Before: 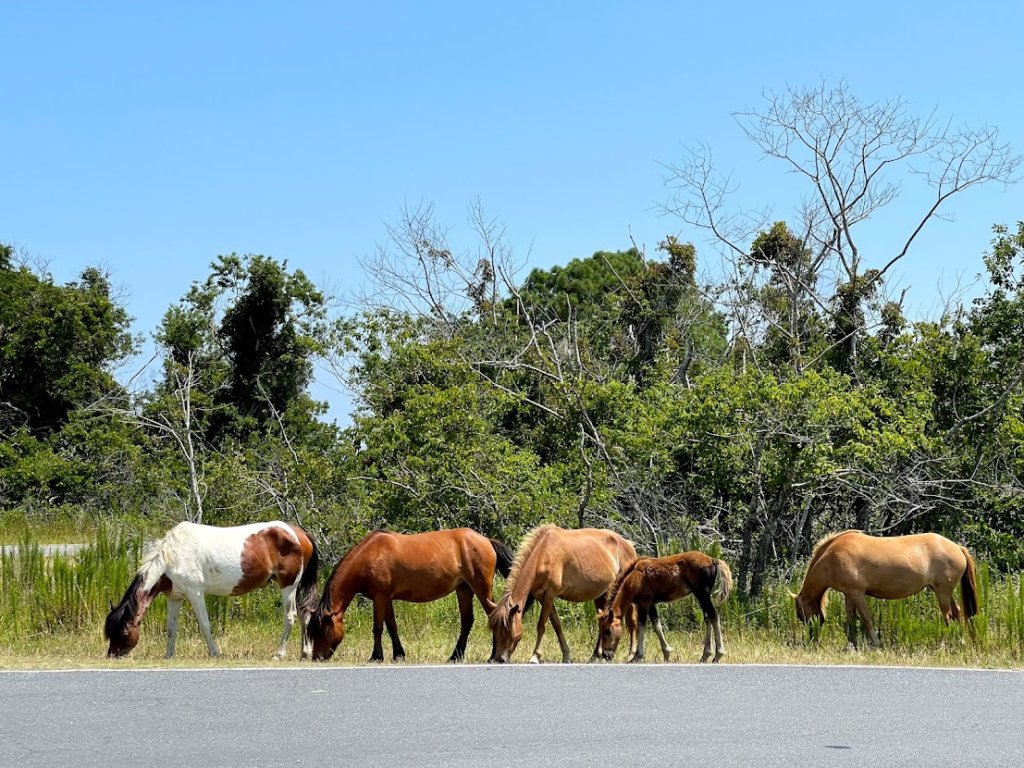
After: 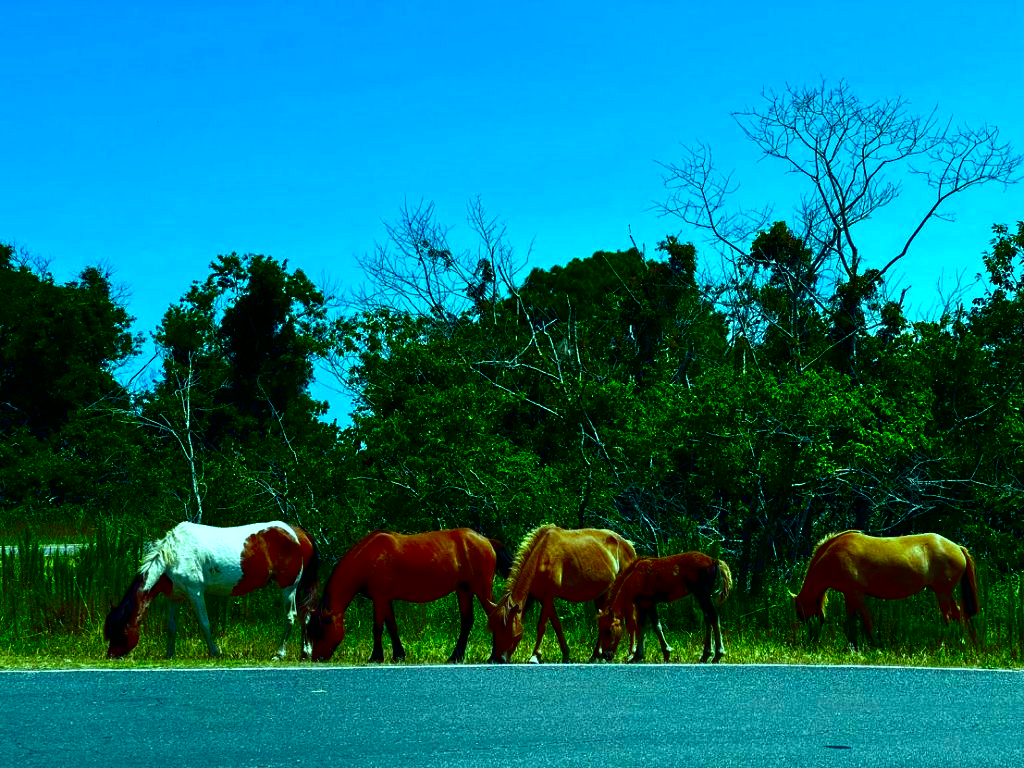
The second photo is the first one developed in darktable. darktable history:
color balance: mode lift, gamma, gain (sRGB), lift [0.997, 0.979, 1.021, 1.011], gamma [1, 1.084, 0.916, 0.998], gain [1, 0.87, 1.13, 1.101], contrast 4.55%, contrast fulcrum 38.24%, output saturation 104.09%
contrast brightness saturation: brightness -1, saturation 1
